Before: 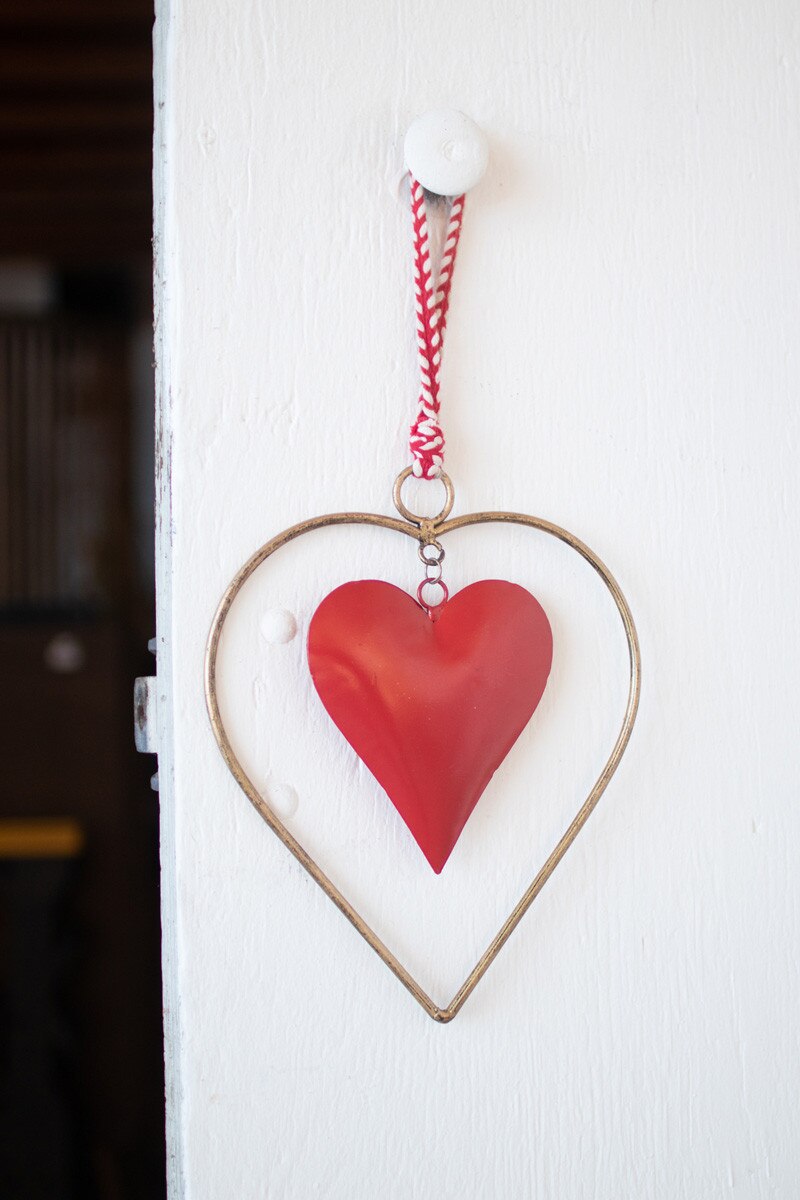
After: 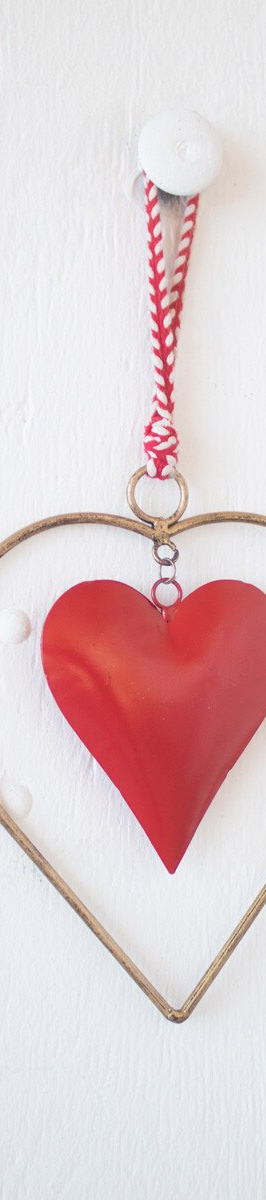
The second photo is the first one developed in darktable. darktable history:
crop: left 33.36%, right 33.36%
contrast equalizer: octaves 7, y [[0.6 ×6], [0.55 ×6], [0 ×6], [0 ×6], [0 ×6]], mix -0.2
